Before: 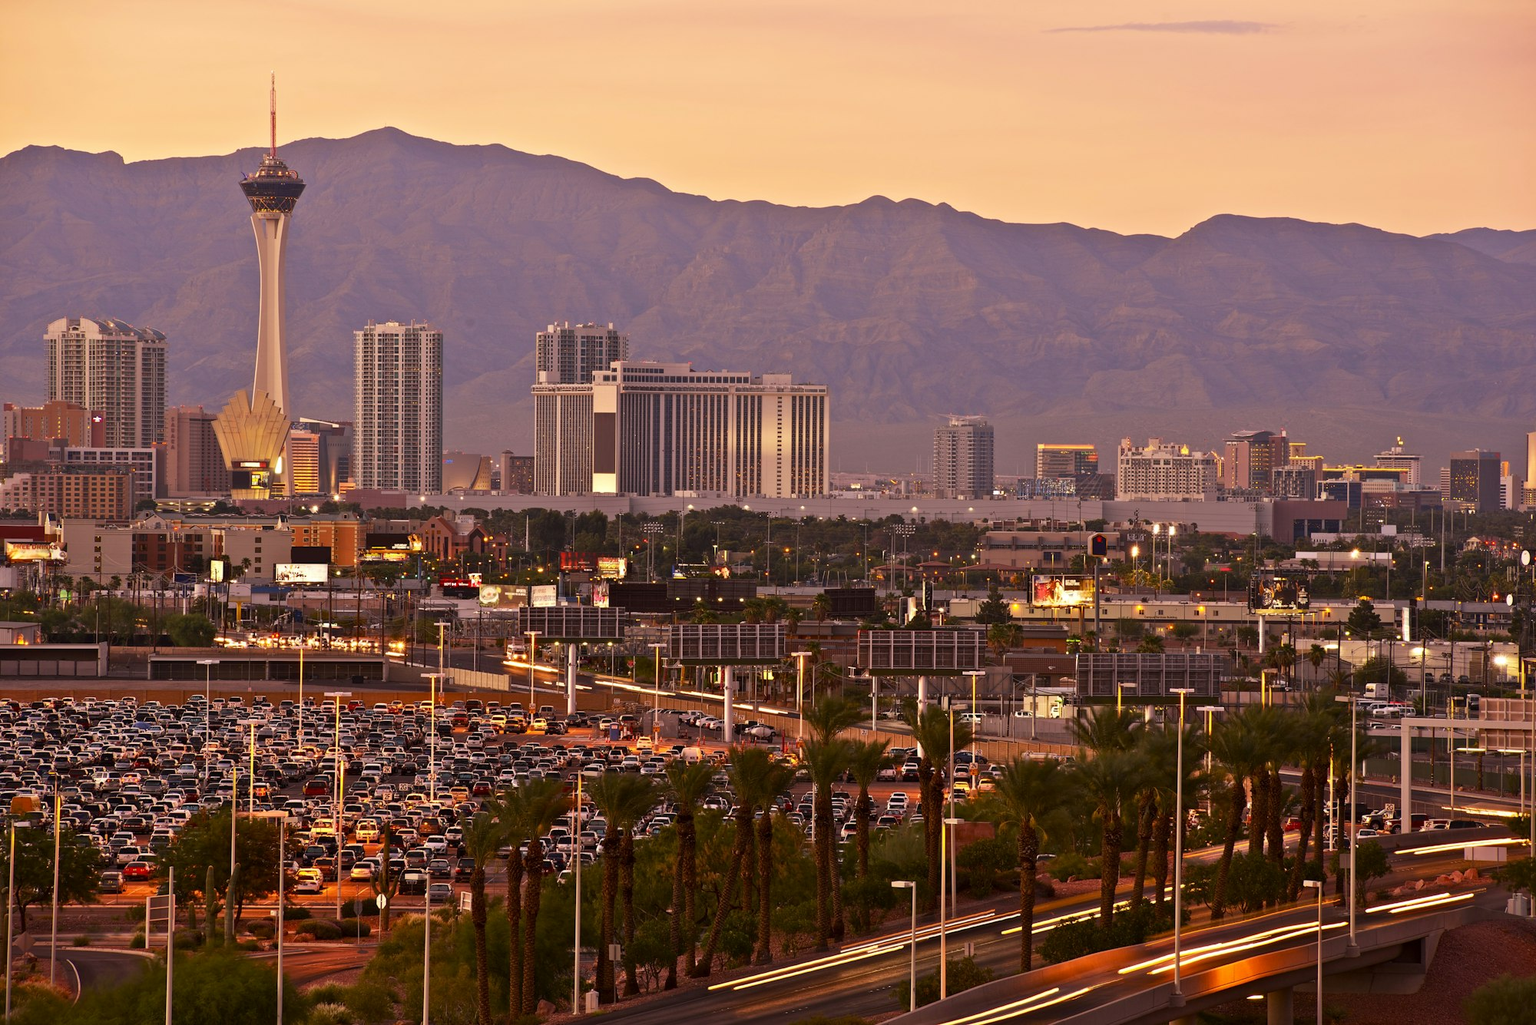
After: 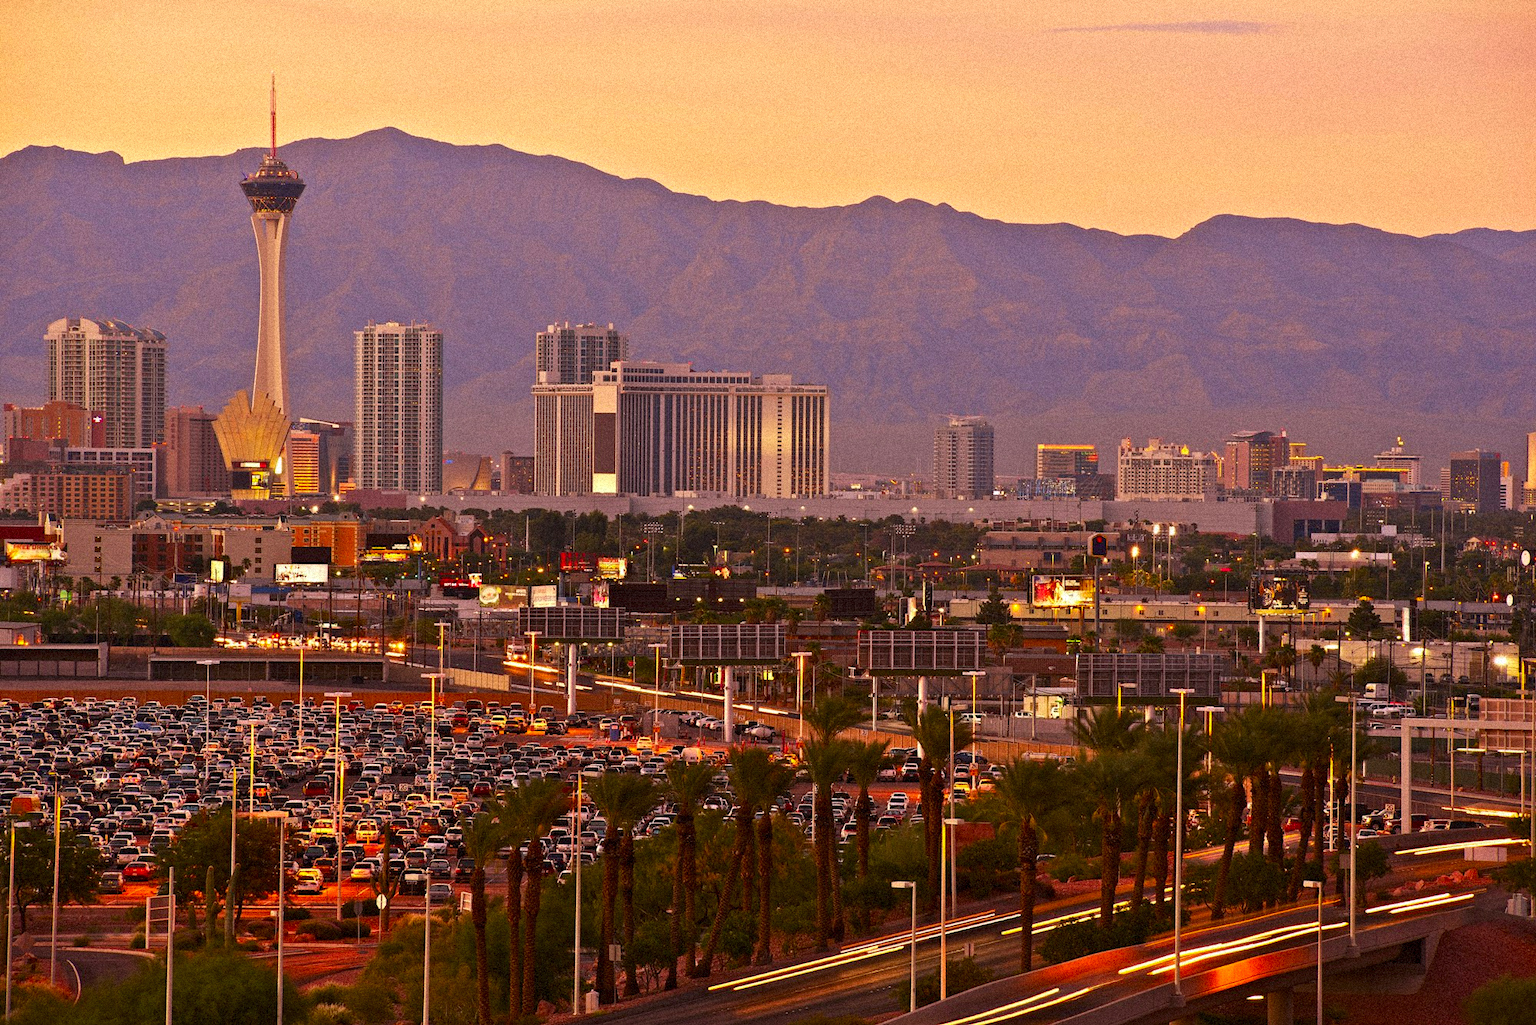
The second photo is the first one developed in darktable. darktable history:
grain: strength 35%, mid-tones bias 0%
color correction: saturation 1.32
